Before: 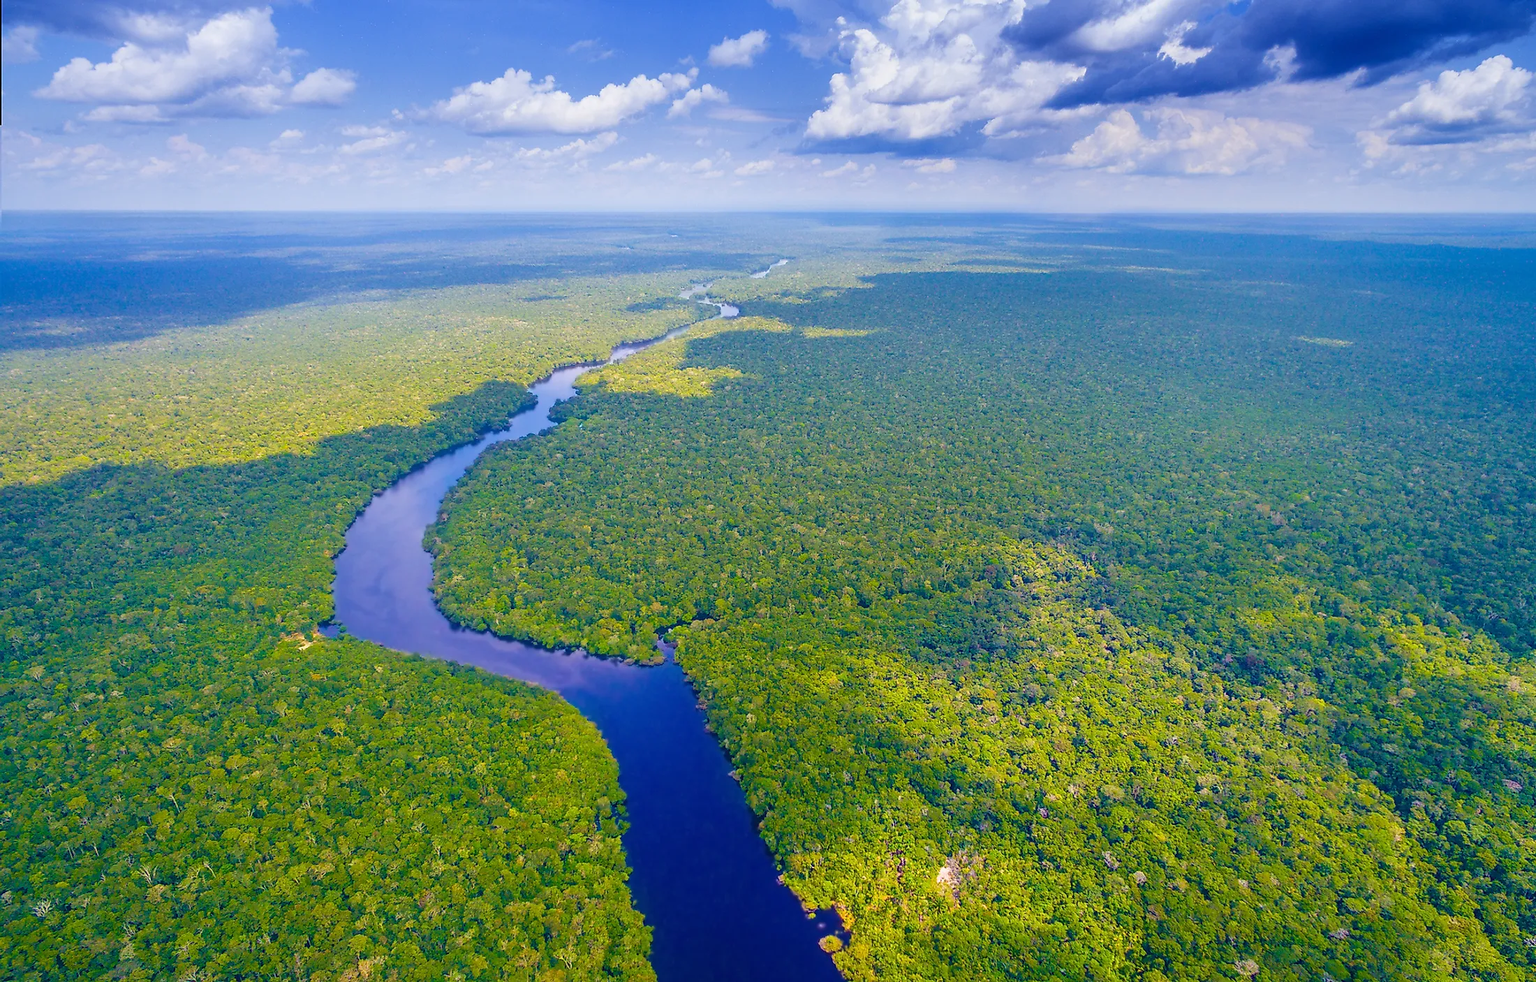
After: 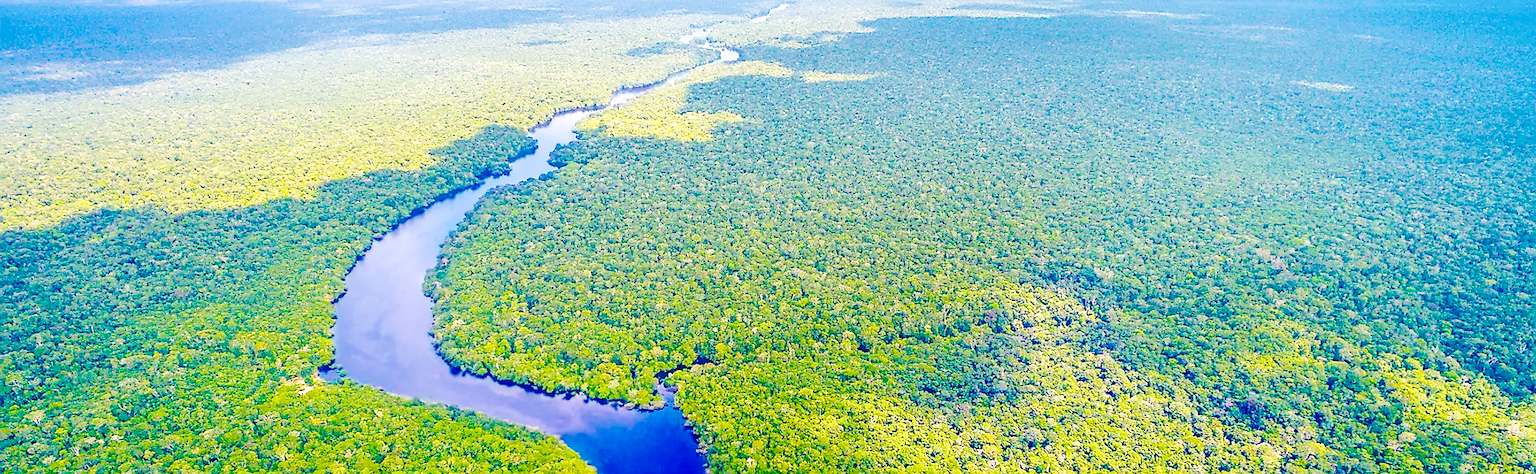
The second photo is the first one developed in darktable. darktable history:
sharpen: on, module defaults
local contrast: on, module defaults
exposure: black level correction 0.001, exposure 0.5 EV, compensate exposure bias true, compensate highlight preservation false
base curve: curves: ch0 [(0, 0) (0.036, 0.01) (0.123, 0.254) (0.258, 0.504) (0.507, 0.748) (1, 1)], preserve colors none
crop and rotate: top 26.056%, bottom 25.543%
